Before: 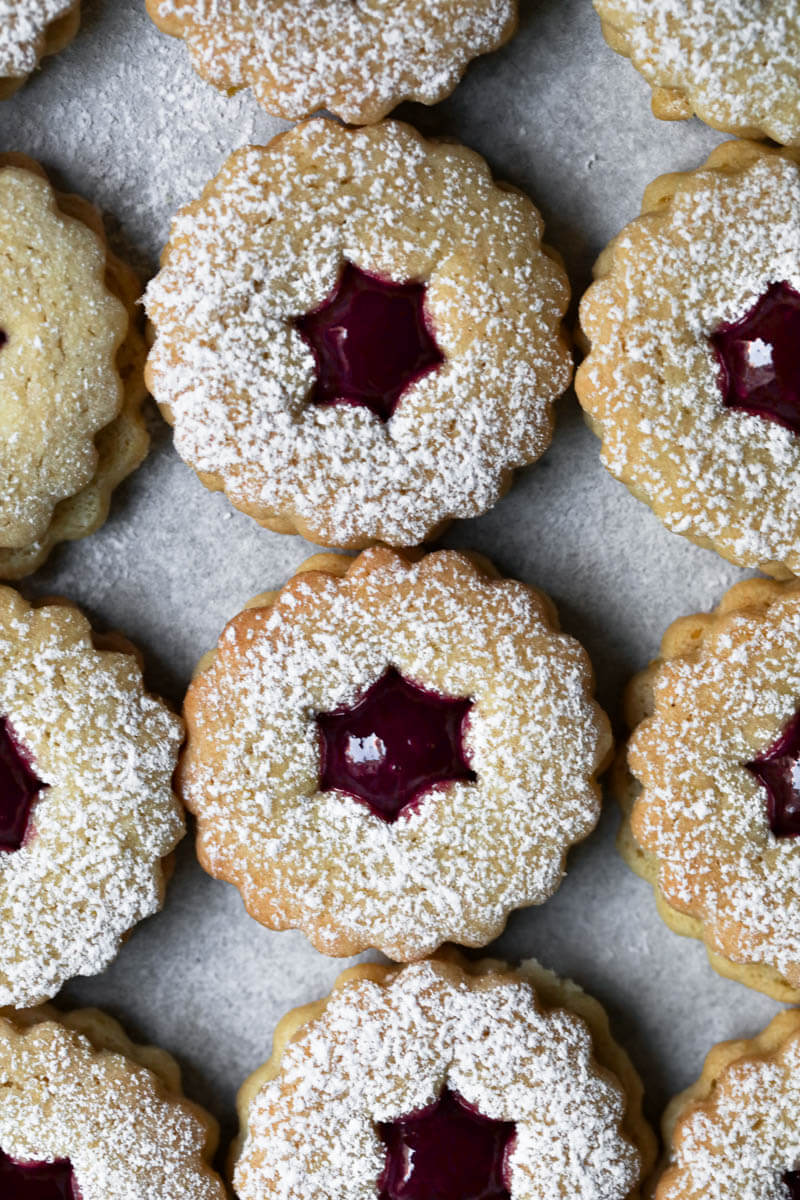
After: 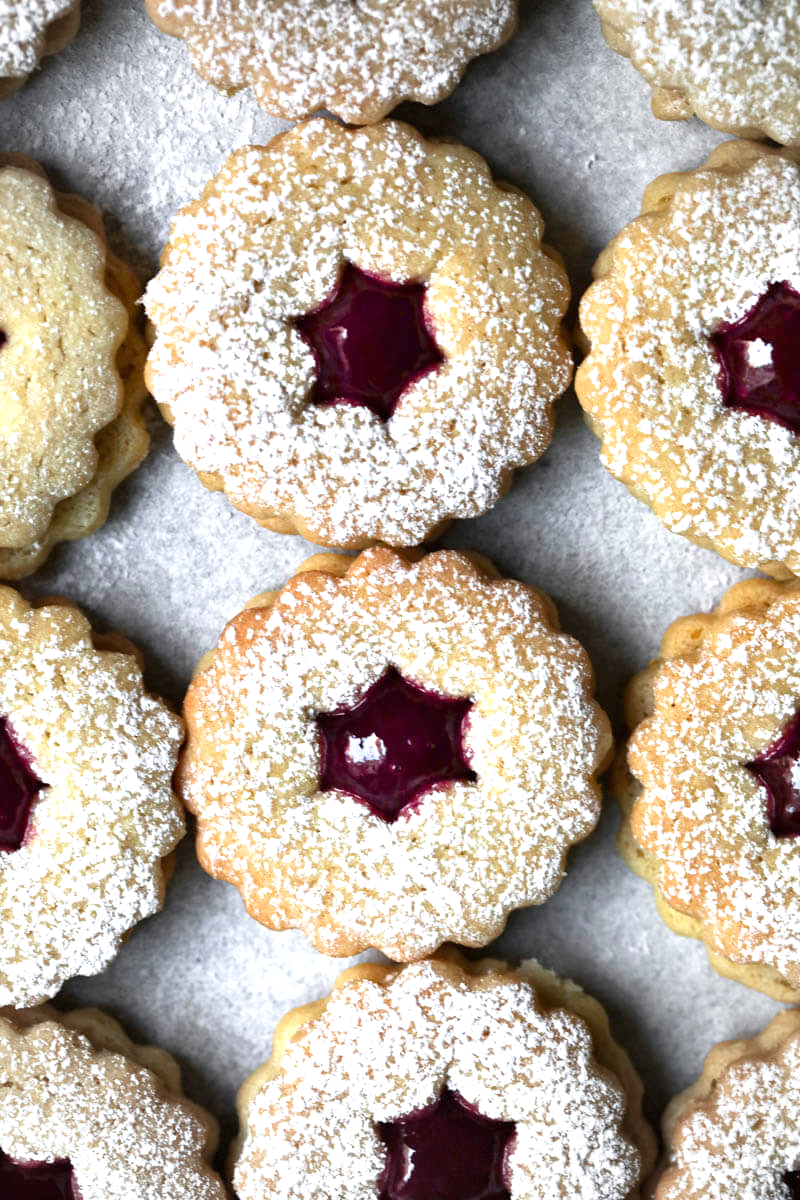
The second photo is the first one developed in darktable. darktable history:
vignetting: fall-off start 91%, fall-off radius 39.39%, brightness -0.182, saturation -0.3, width/height ratio 1.219, shape 1.3, dithering 8-bit output, unbound false
exposure: black level correction 0, exposure 0.7 EV, compensate exposure bias true, compensate highlight preservation false
